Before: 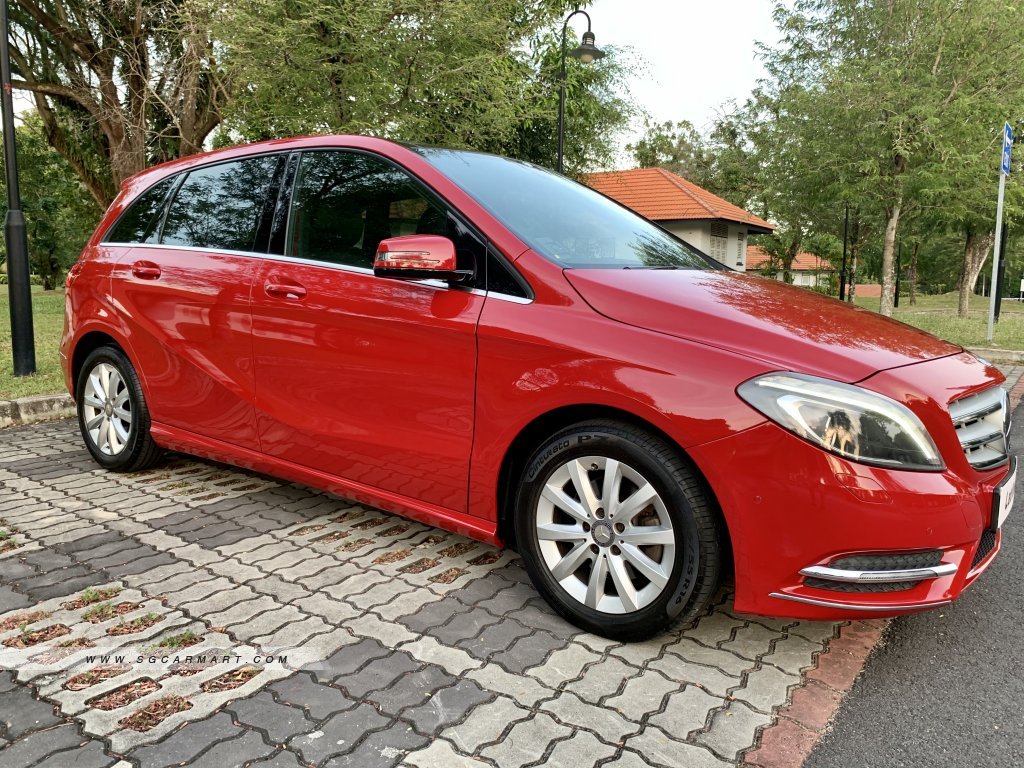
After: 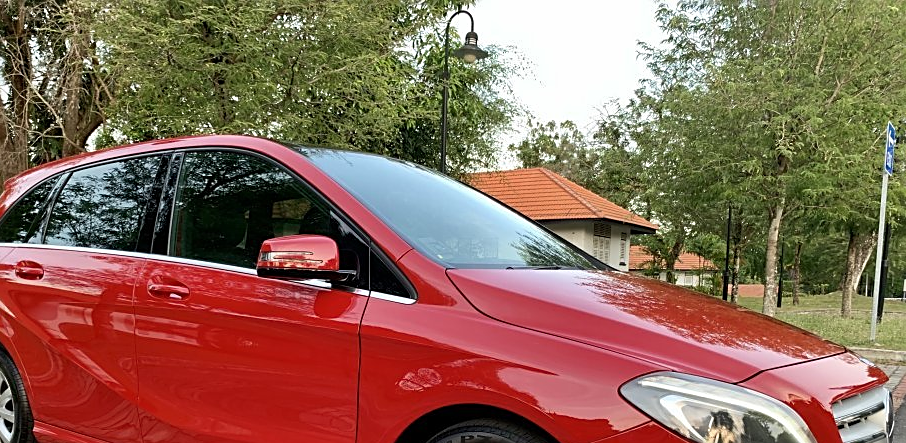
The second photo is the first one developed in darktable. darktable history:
crop and rotate: left 11.482%, bottom 42.3%
sharpen: on, module defaults
